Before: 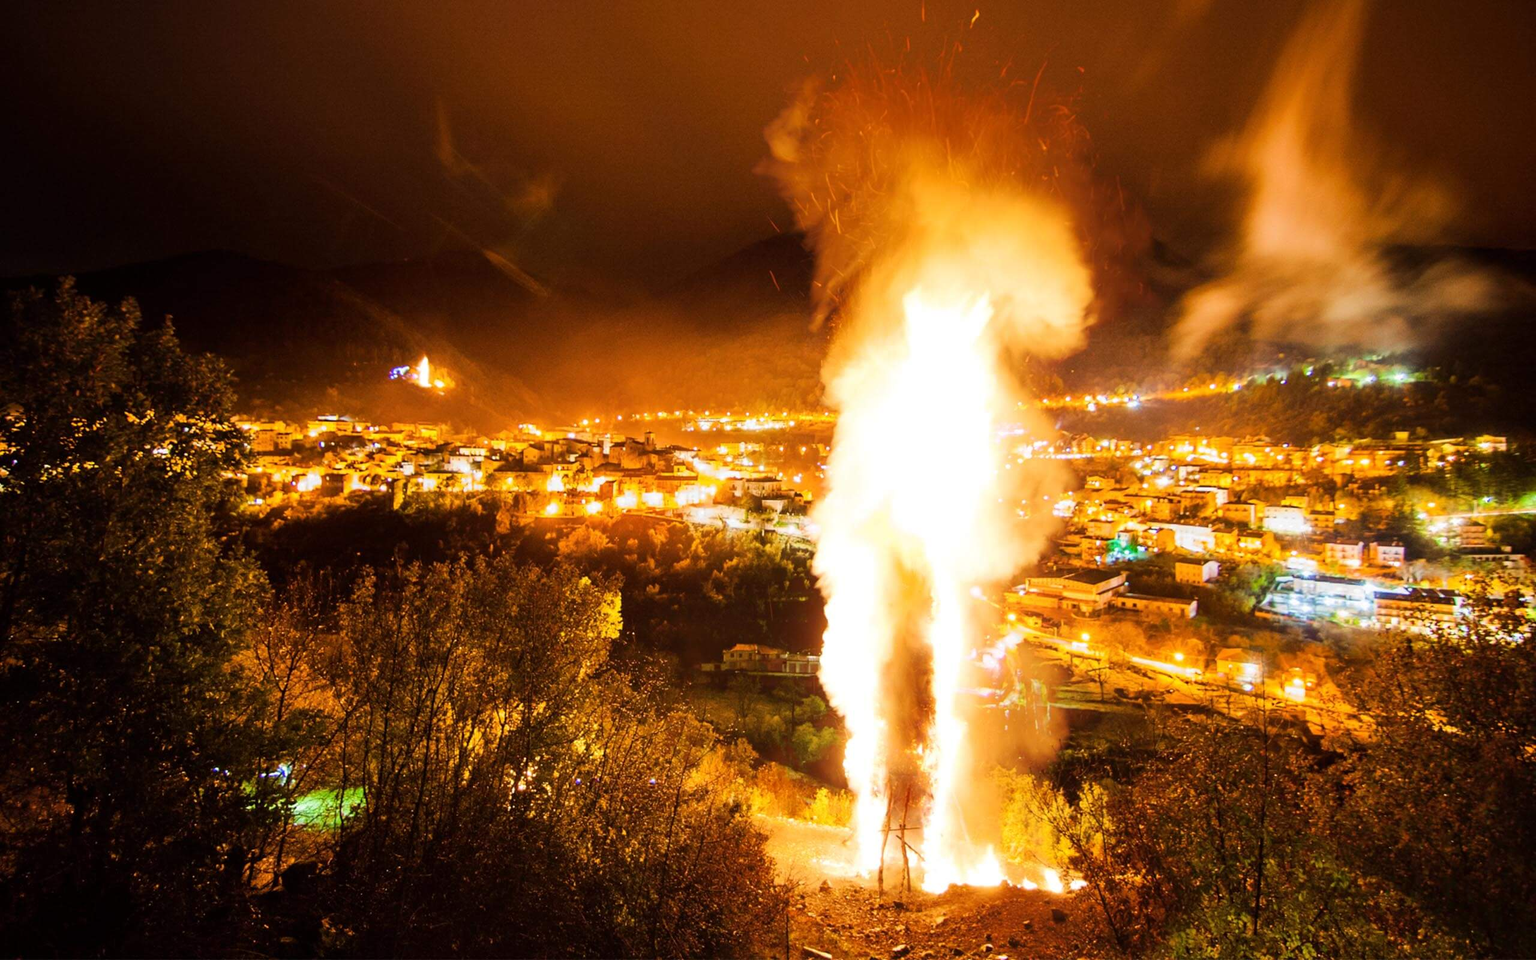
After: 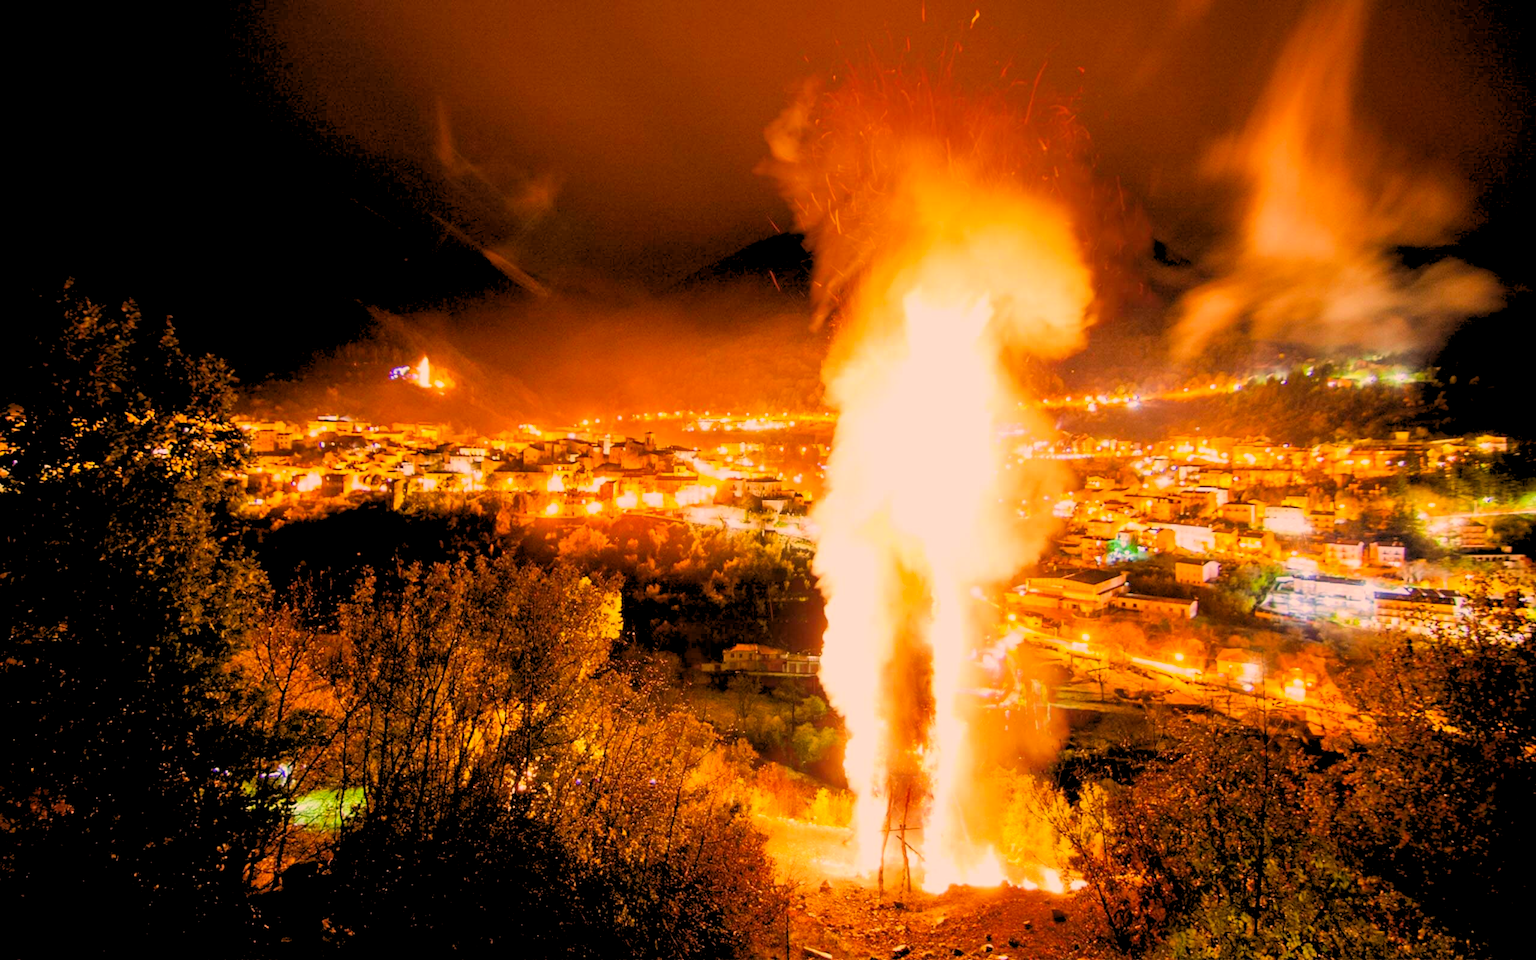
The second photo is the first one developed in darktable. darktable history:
rgb levels: preserve colors sum RGB, levels [[0.038, 0.433, 0.934], [0, 0.5, 1], [0, 0.5, 1]]
color correction: highlights a* 21.16, highlights b* 19.61
